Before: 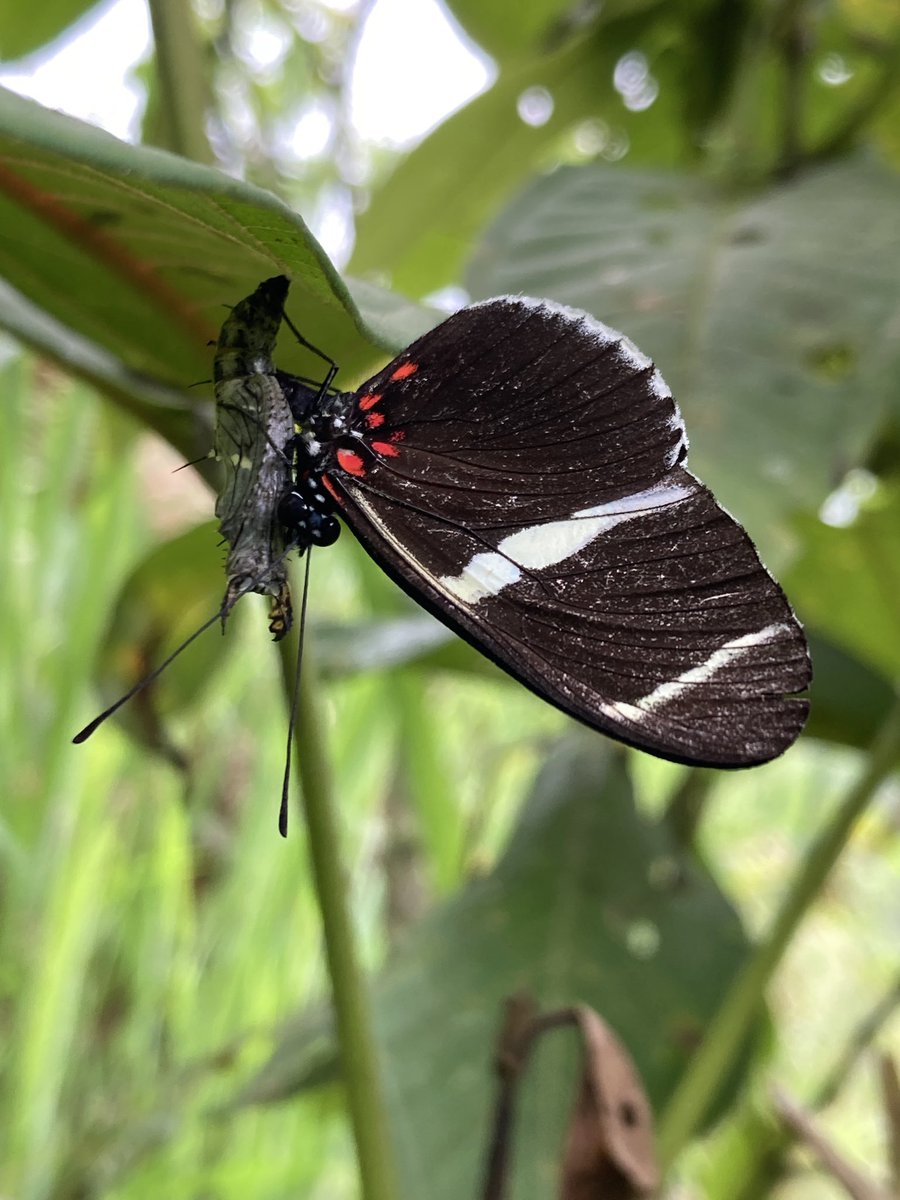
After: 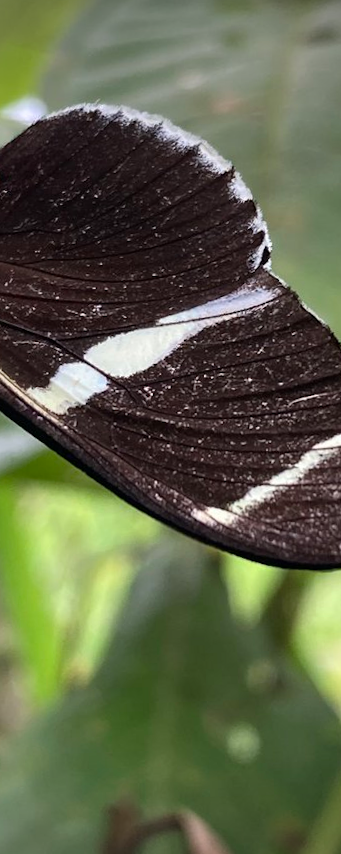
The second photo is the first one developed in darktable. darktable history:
crop: left 45.721%, top 13.393%, right 14.118%, bottom 10.01%
rotate and perspective: rotation -2.12°, lens shift (vertical) 0.009, lens shift (horizontal) -0.008, automatic cropping original format, crop left 0.036, crop right 0.964, crop top 0.05, crop bottom 0.959
vignetting: on, module defaults
